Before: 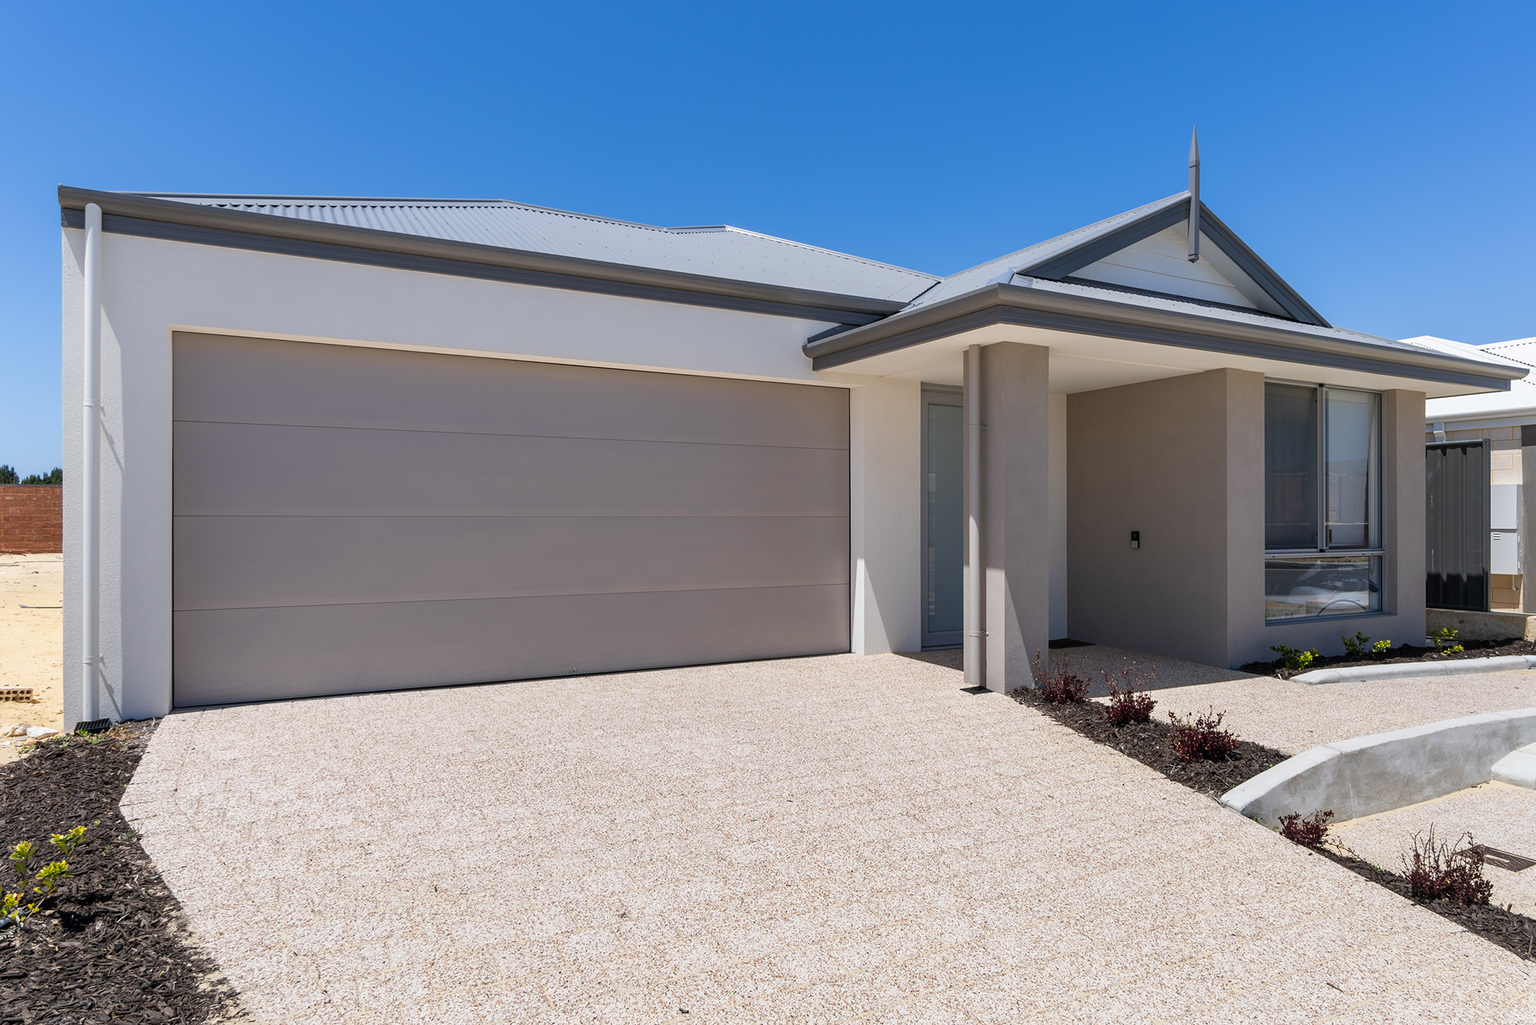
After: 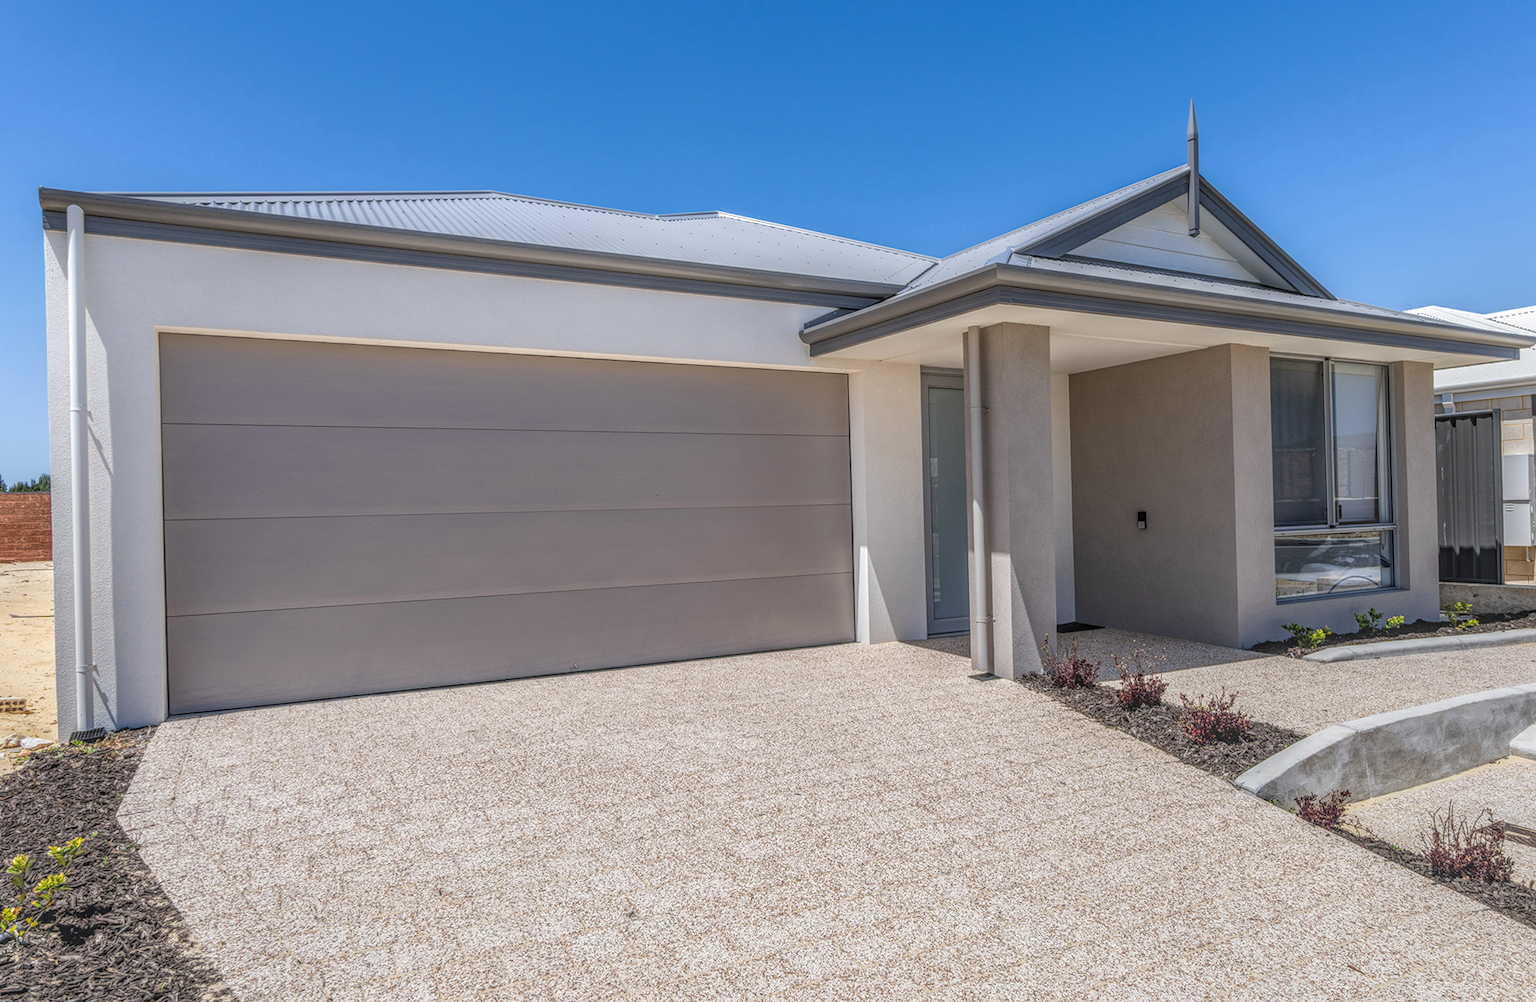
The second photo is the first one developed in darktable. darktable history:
rotate and perspective: rotation -1.42°, crop left 0.016, crop right 0.984, crop top 0.035, crop bottom 0.965
local contrast: highlights 0%, shadows 0%, detail 200%, midtone range 0.25
